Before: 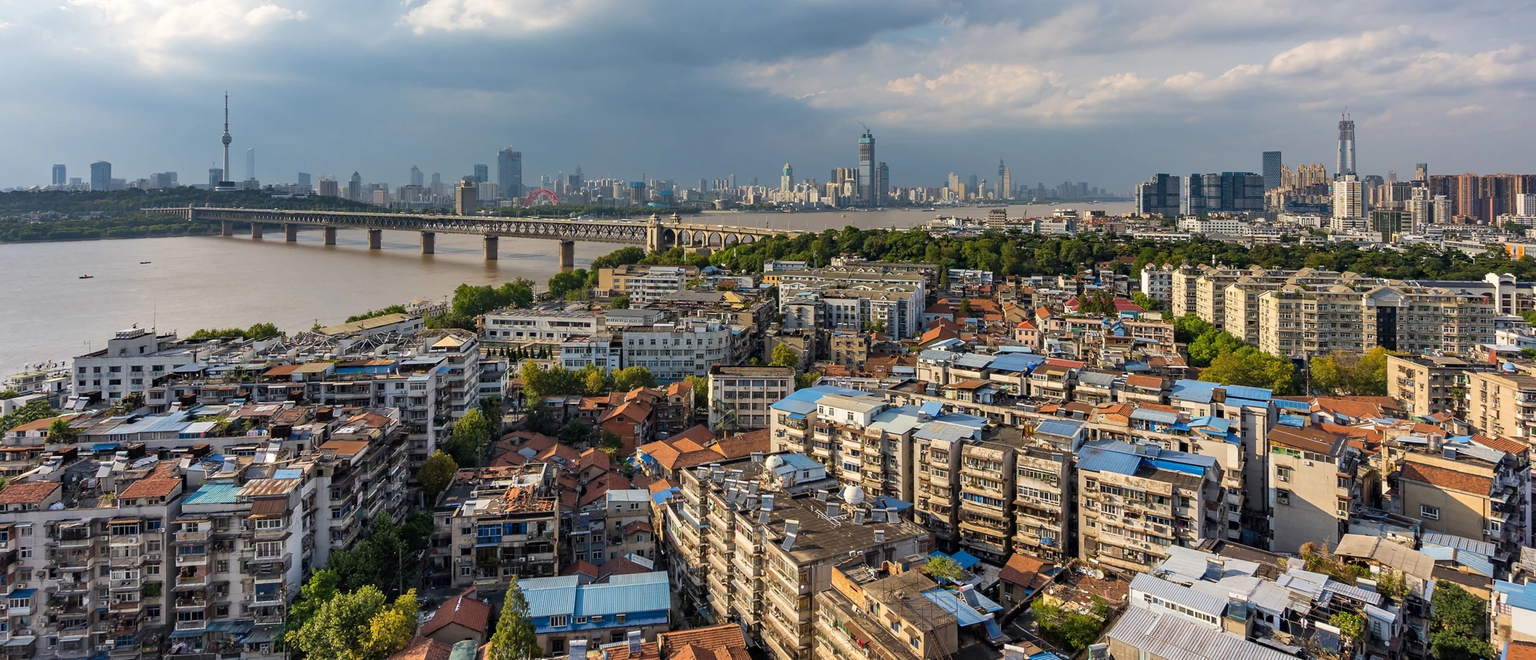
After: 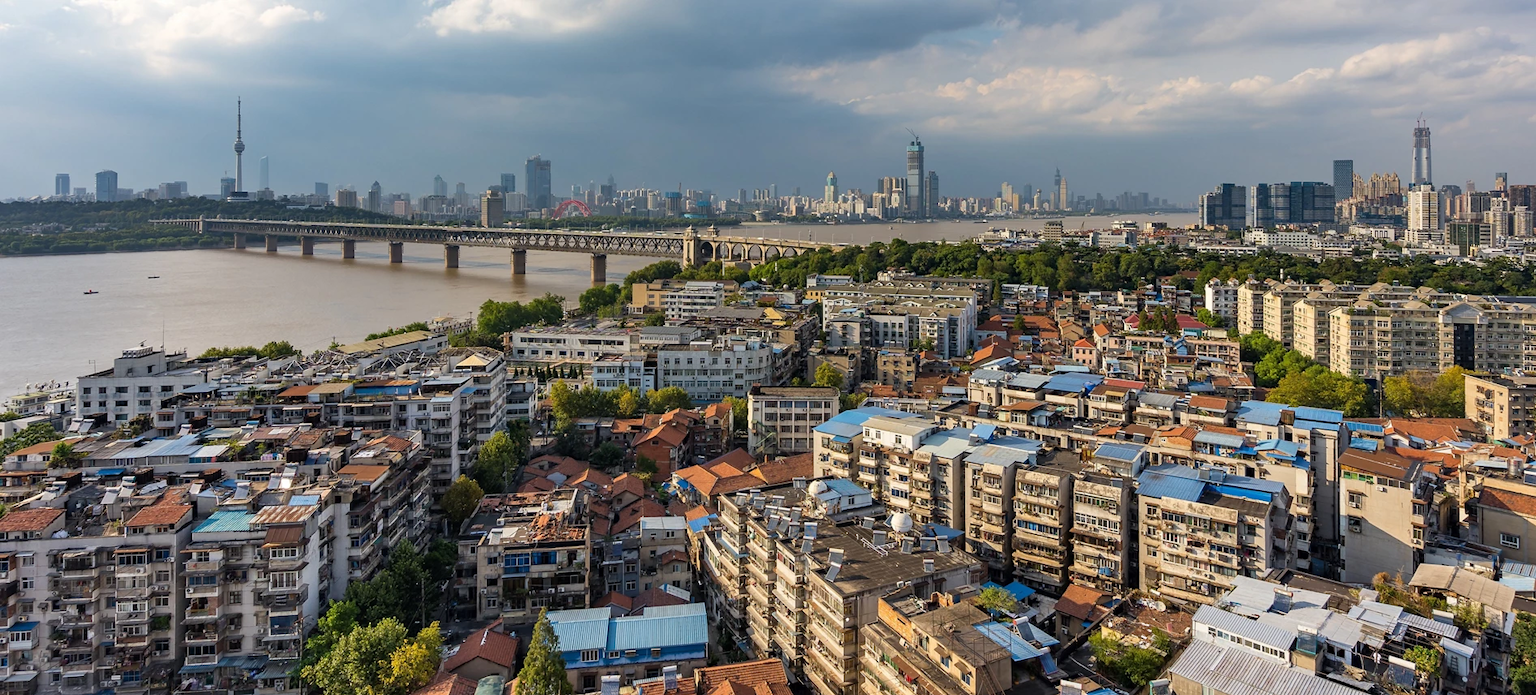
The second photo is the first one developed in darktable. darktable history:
crop and rotate: left 0%, right 5.286%
